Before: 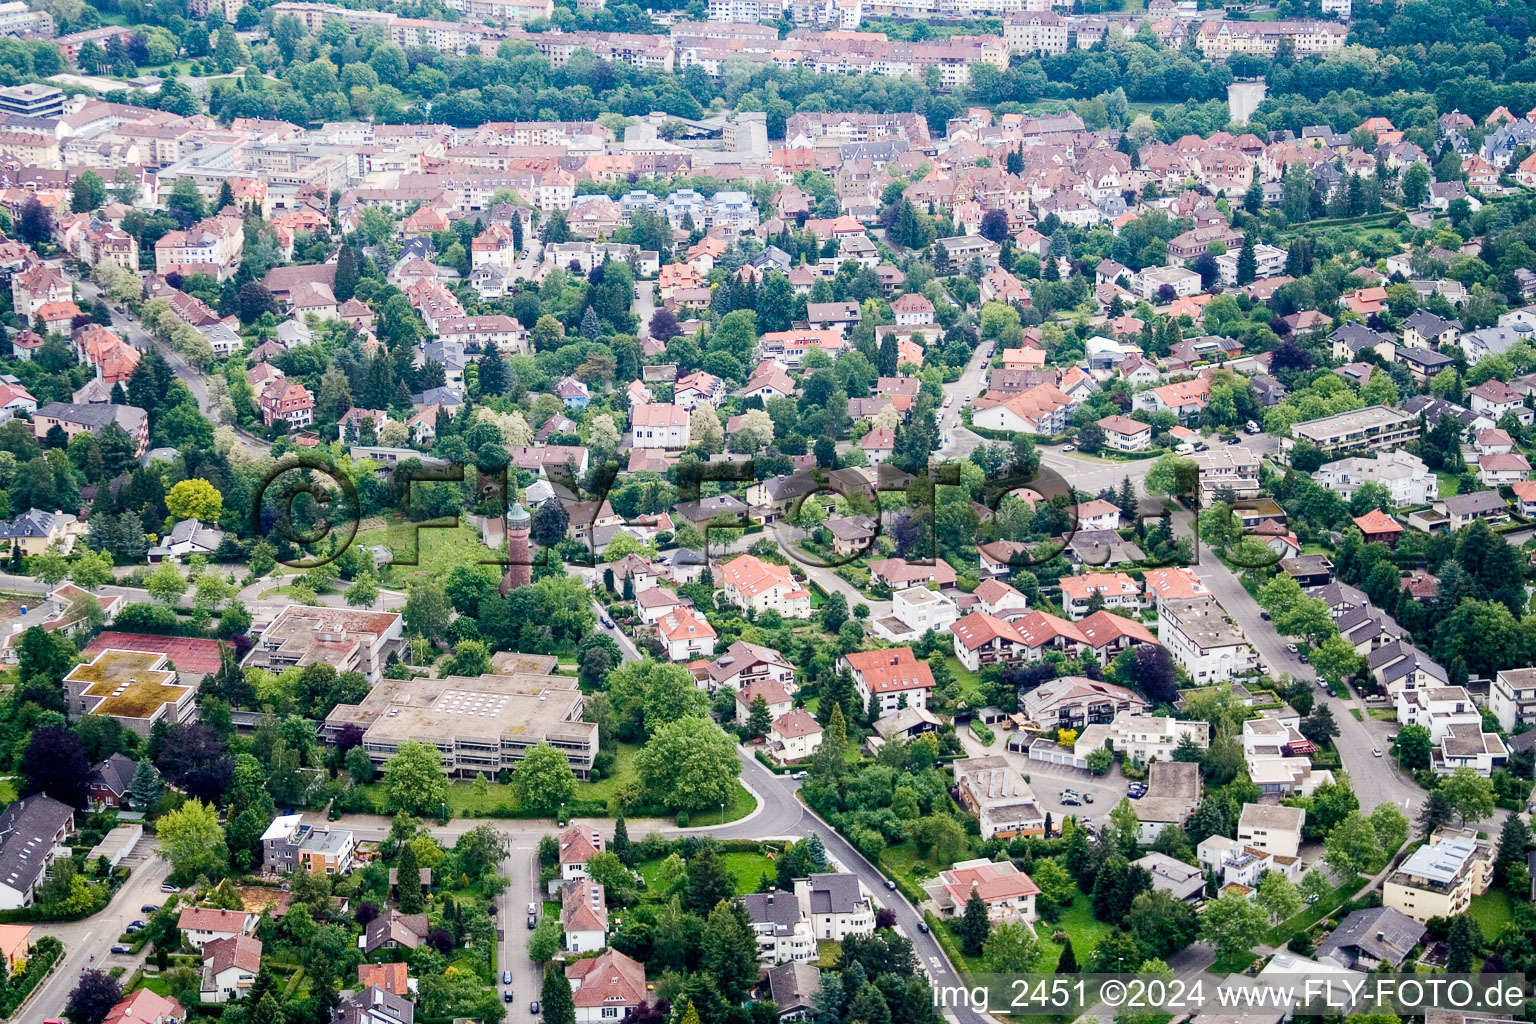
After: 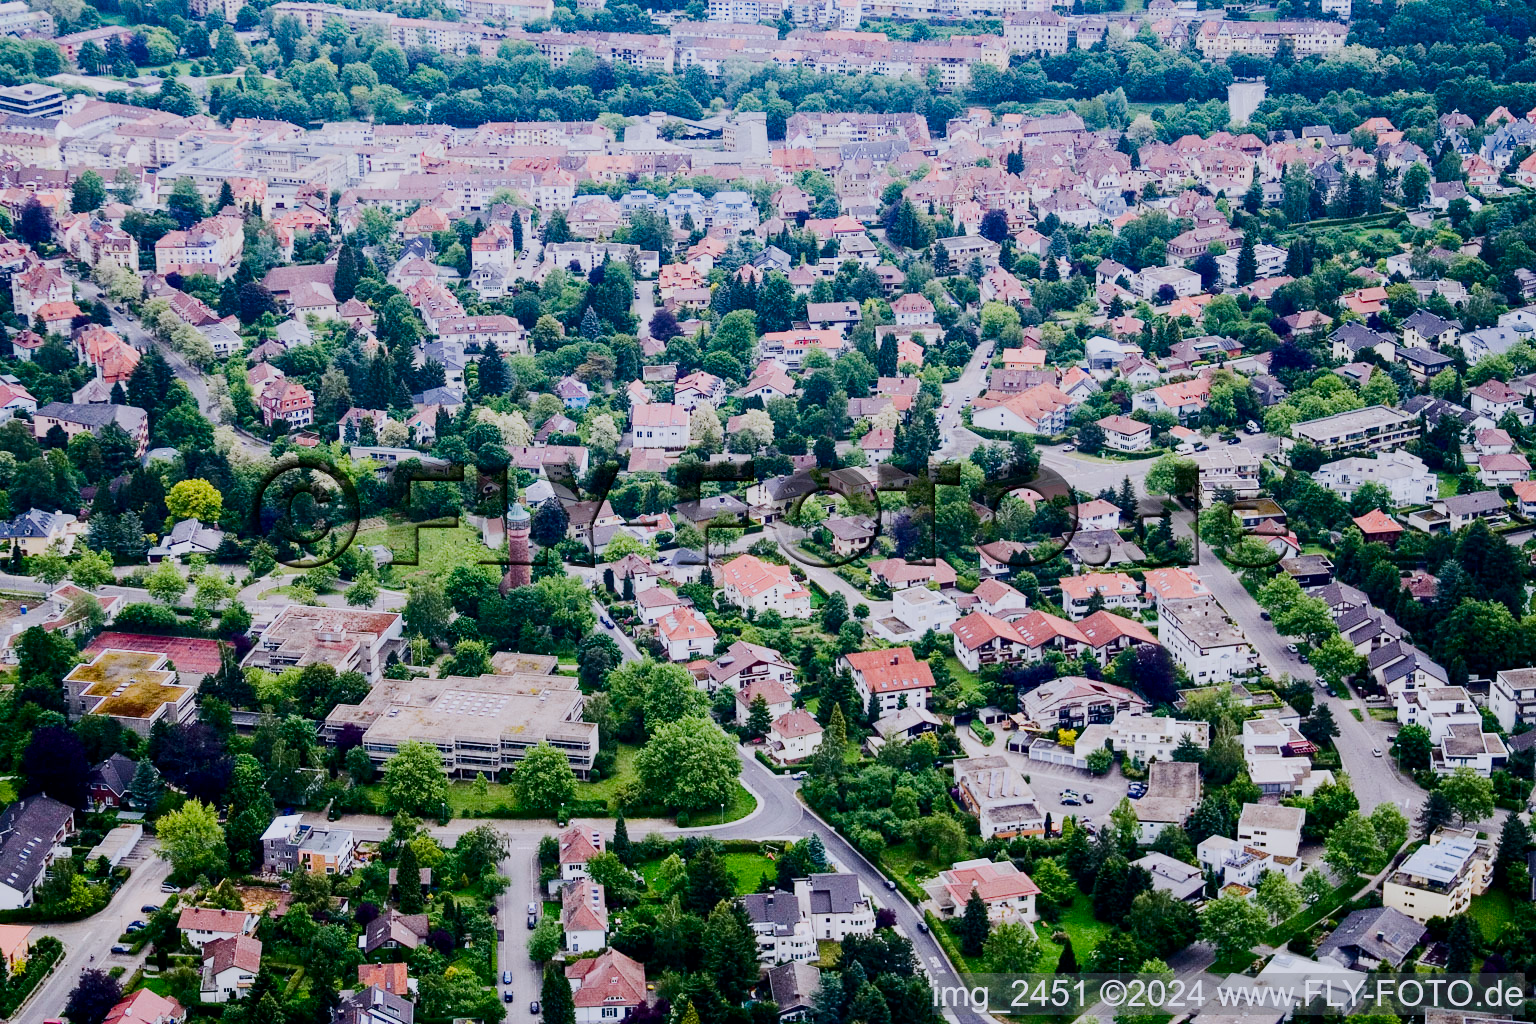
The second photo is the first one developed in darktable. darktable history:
filmic rgb: black relative exposure -16 EV, white relative exposure 6.13 EV, hardness 5.21, iterations of high-quality reconstruction 10
contrast brightness saturation: contrast 0.211, brightness -0.114, saturation 0.21
color calibration: illuminant as shot in camera, x 0.358, y 0.373, temperature 4628.91 K, saturation algorithm version 1 (2020)
tone equalizer: smoothing diameter 2.2%, edges refinement/feathering 21.91, mask exposure compensation -1.57 EV, filter diffusion 5
